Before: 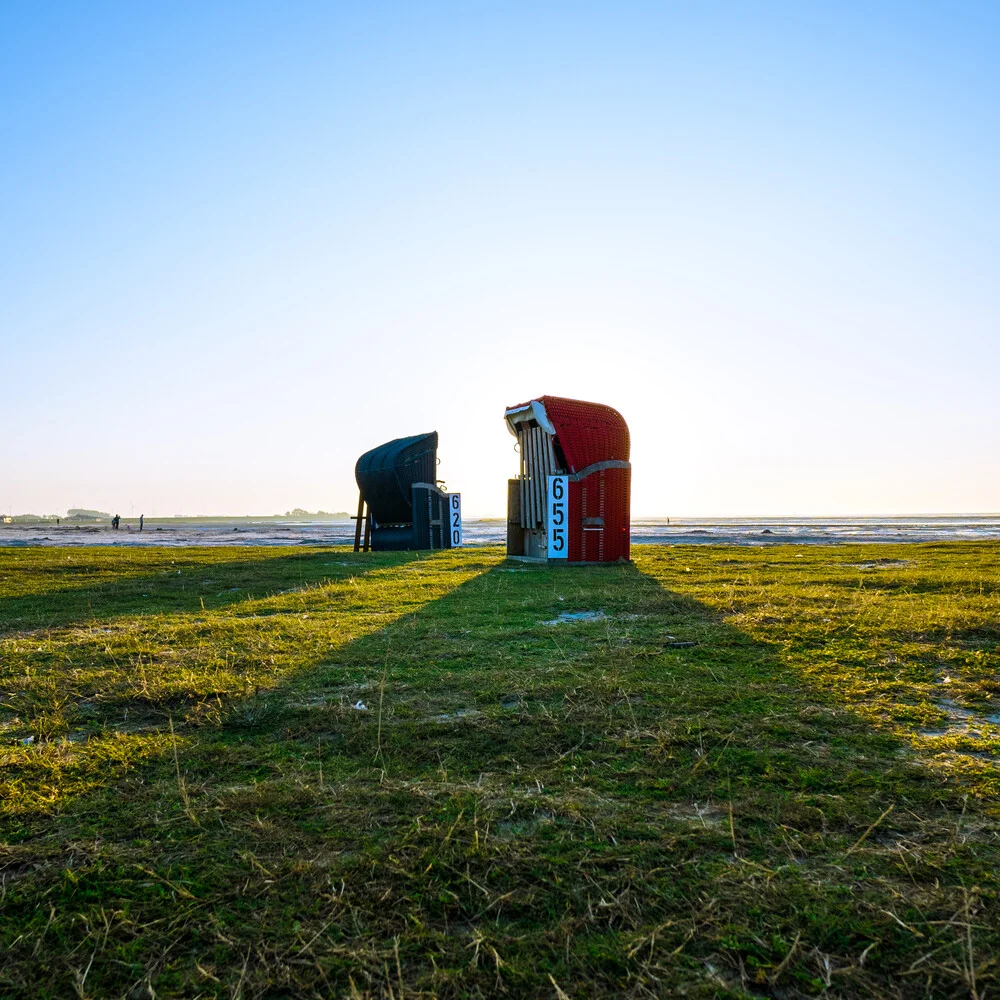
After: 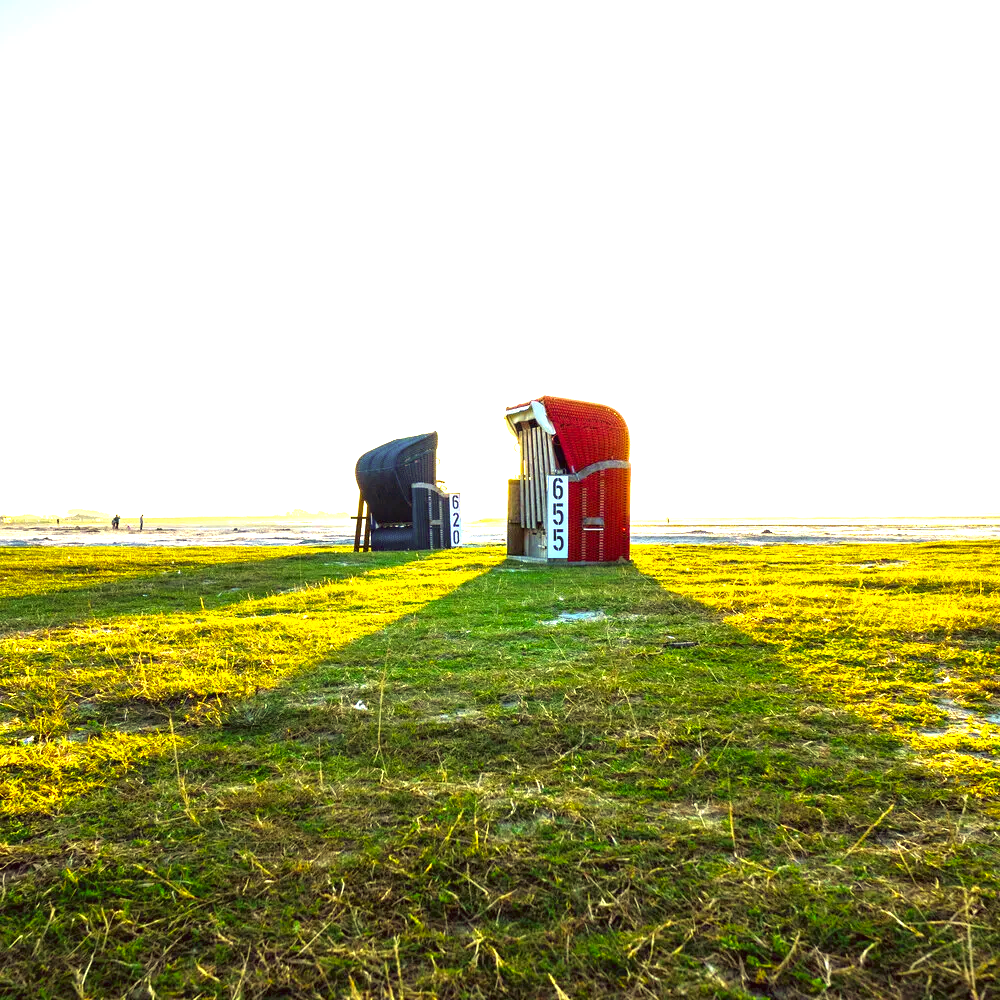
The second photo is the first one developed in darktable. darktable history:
color calibration: illuminant as shot in camera, x 0.358, y 0.373, temperature 4628.91 K, gamut compression 0.996
color correction: highlights a* -0.431, highlights b* 39.57, shadows a* 9.74, shadows b* -0.297
exposure: black level correction 0, exposure 1.879 EV, compensate exposure bias true, compensate highlight preservation false
